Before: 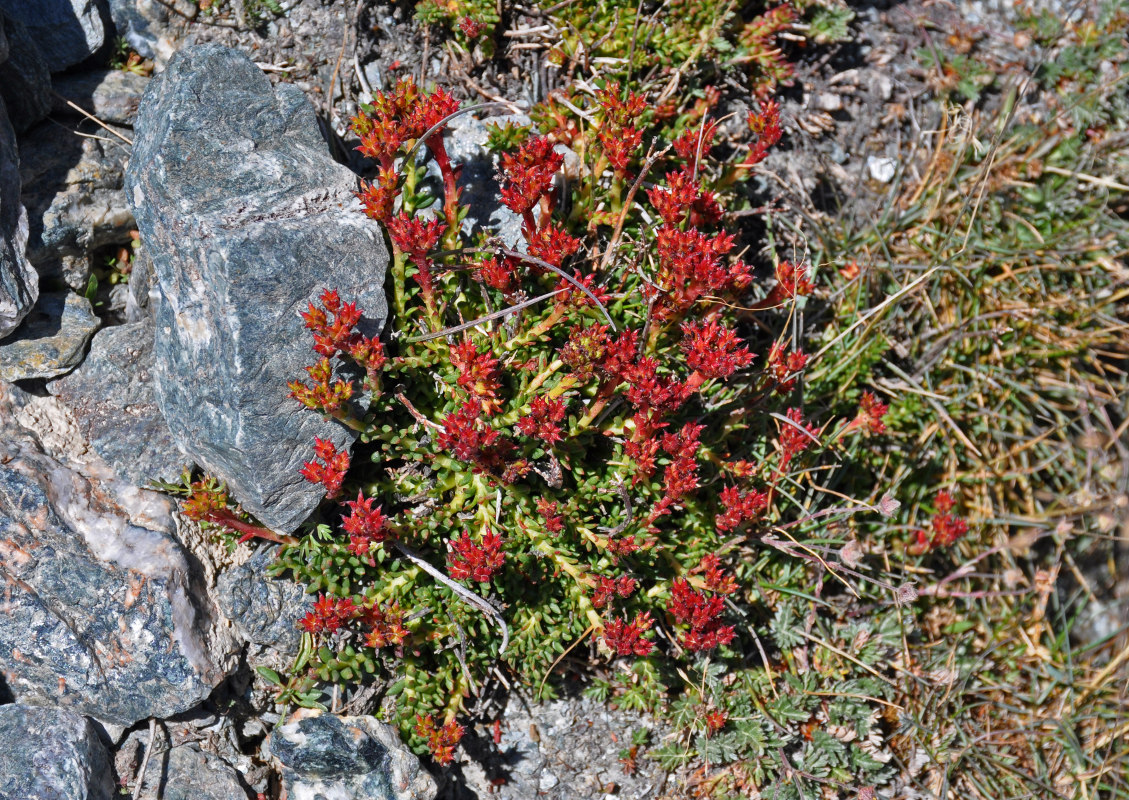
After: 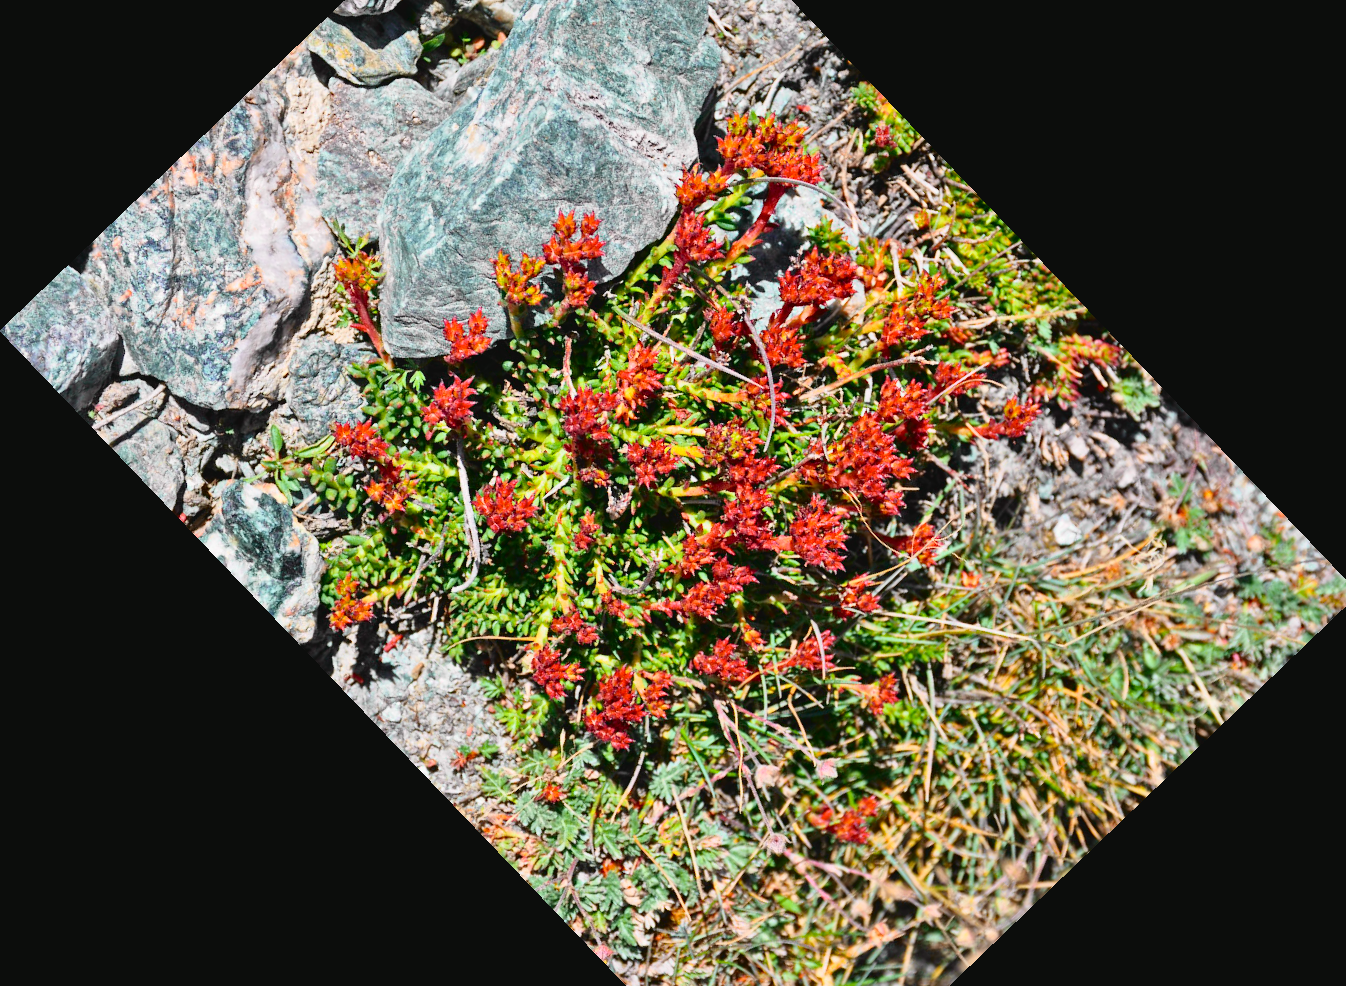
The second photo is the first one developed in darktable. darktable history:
contrast brightness saturation: contrast 0.03, brightness 0.06, saturation 0.13
crop and rotate: angle -46.26°, top 16.234%, right 0.912%, bottom 11.704%
tone curve: curves: ch0 [(0, 0.036) (0.037, 0.042) (0.167, 0.143) (0.433, 0.502) (0.531, 0.637) (0.696, 0.825) (0.856, 0.92) (1, 0.98)]; ch1 [(0, 0) (0.424, 0.383) (0.482, 0.459) (0.501, 0.5) (0.522, 0.526) (0.559, 0.563) (0.604, 0.646) (0.715, 0.729) (1, 1)]; ch2 [(0, 0) (0.369, 0.388) (0.45, 0.48) (0.499, 0.502) (0.504, 0.504) (0.512, 0.526) (0.581, 0.595) (0.708, 0.786) (1, 1)], color space Lab, independent channels, preserve colors none
